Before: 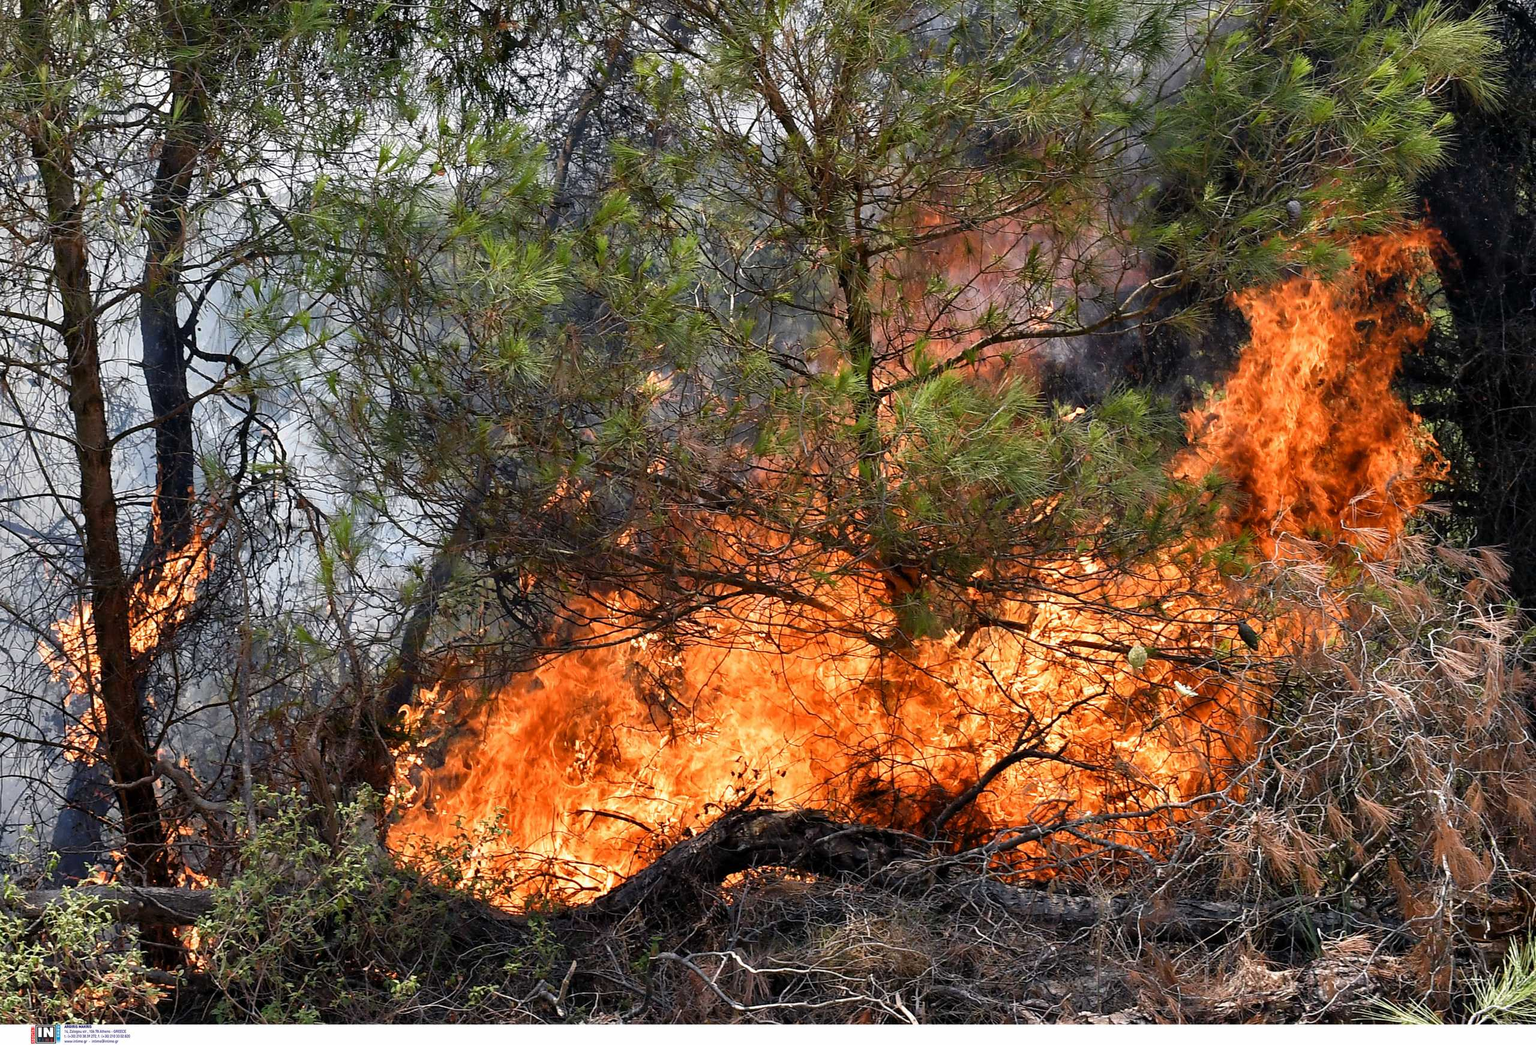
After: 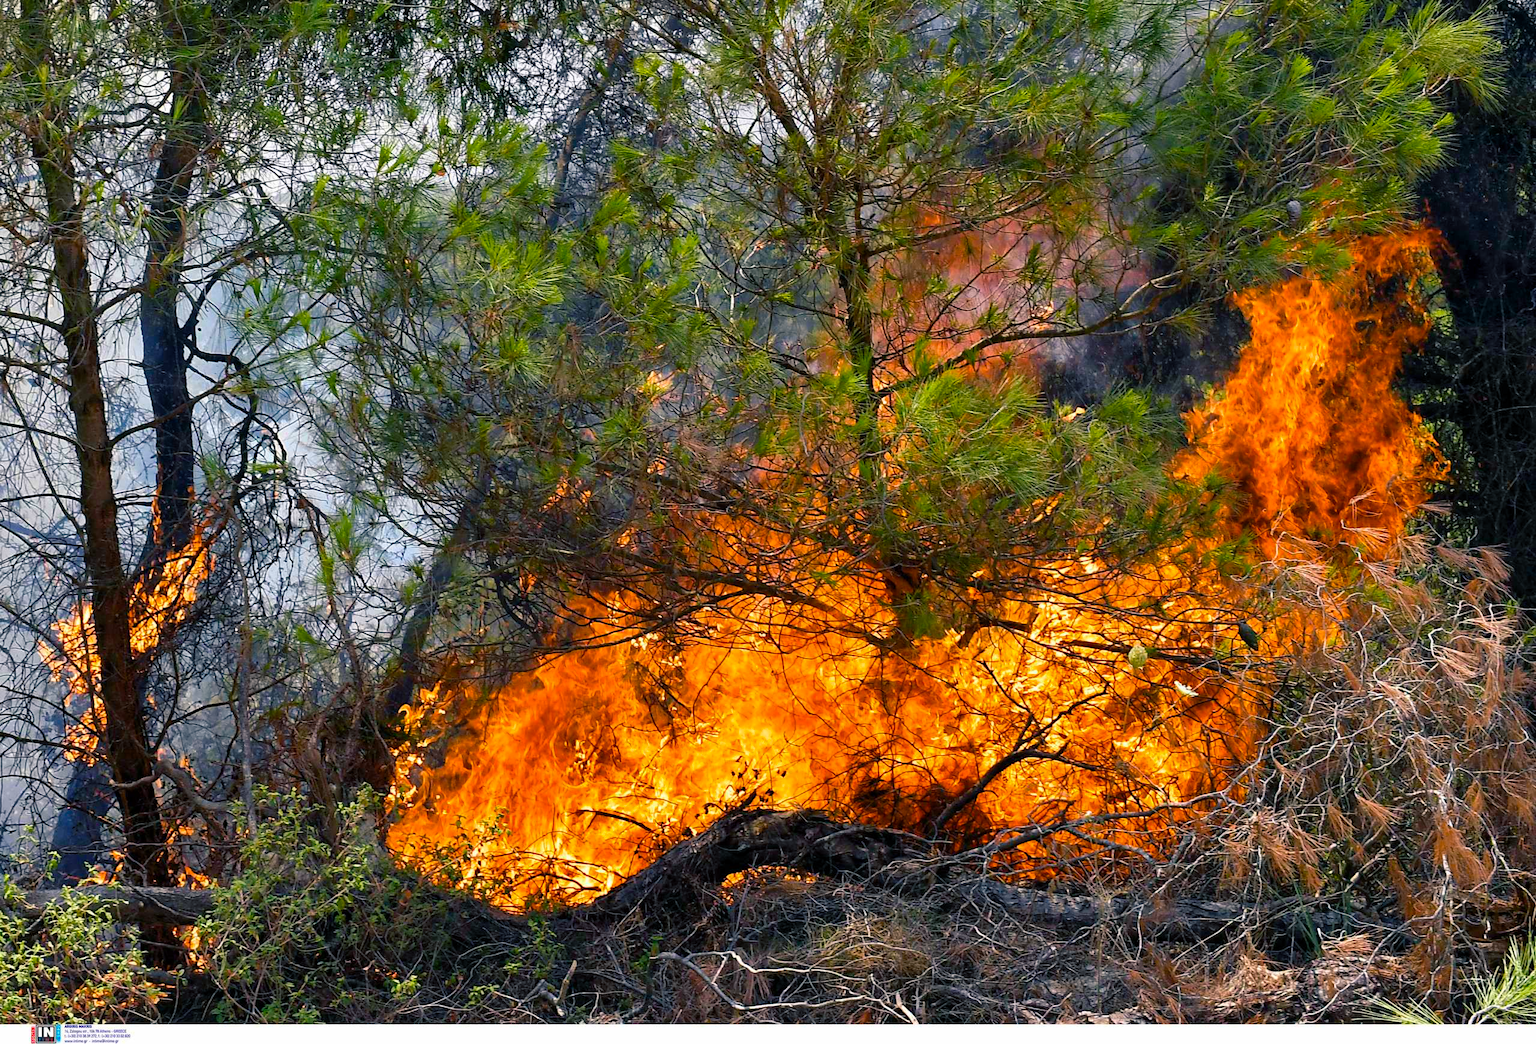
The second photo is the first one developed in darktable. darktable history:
color balance rgb: shadows lift › chroma 5.574%, shadows lift › hue 237.84°, perceptual saturation grading › global saturation 30.347%, global vibrance 34.381%
